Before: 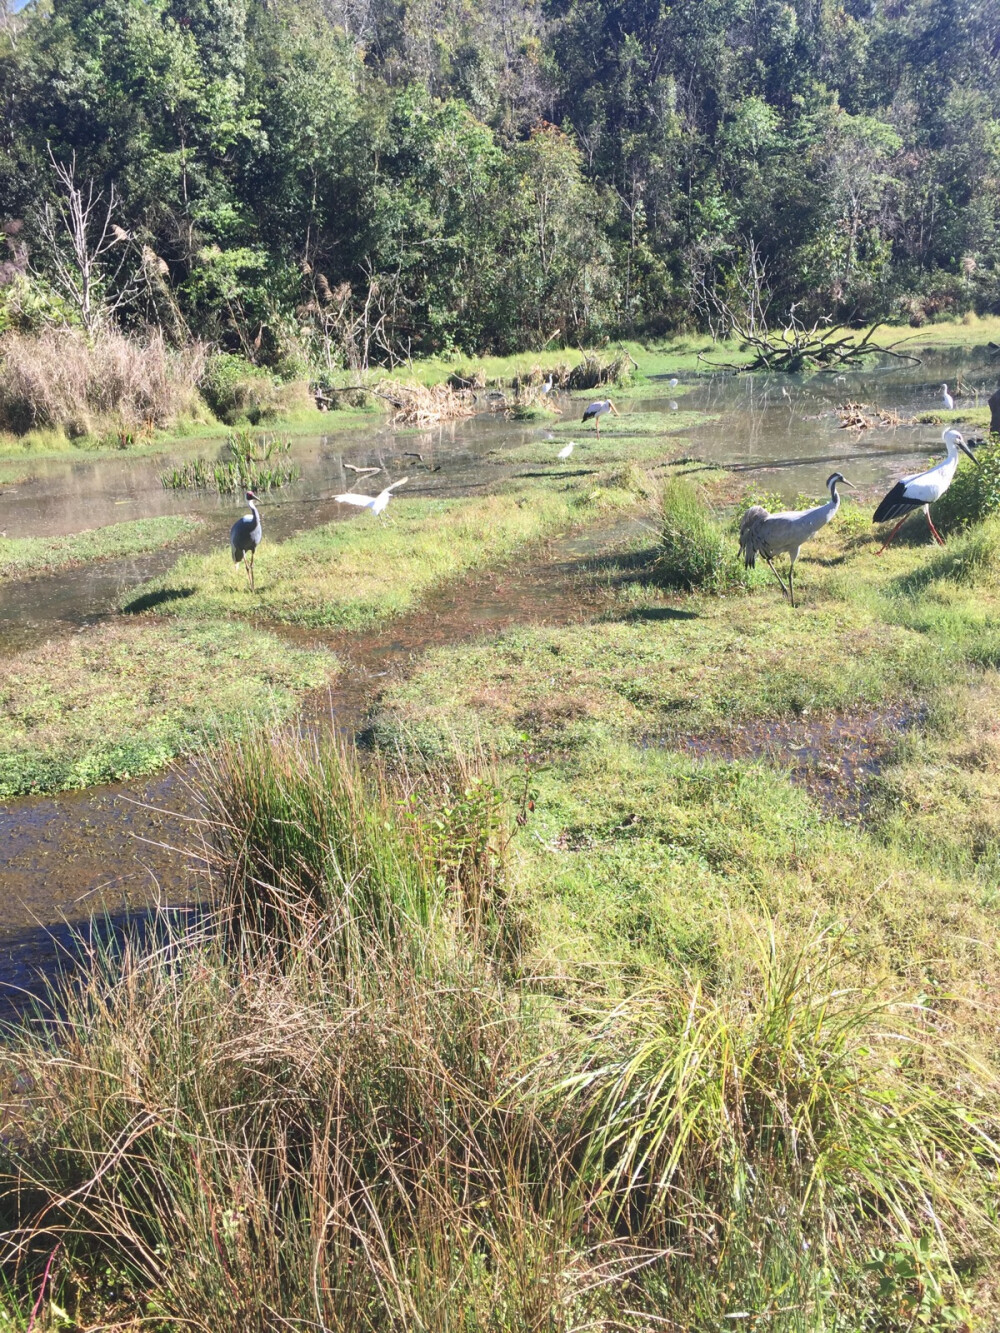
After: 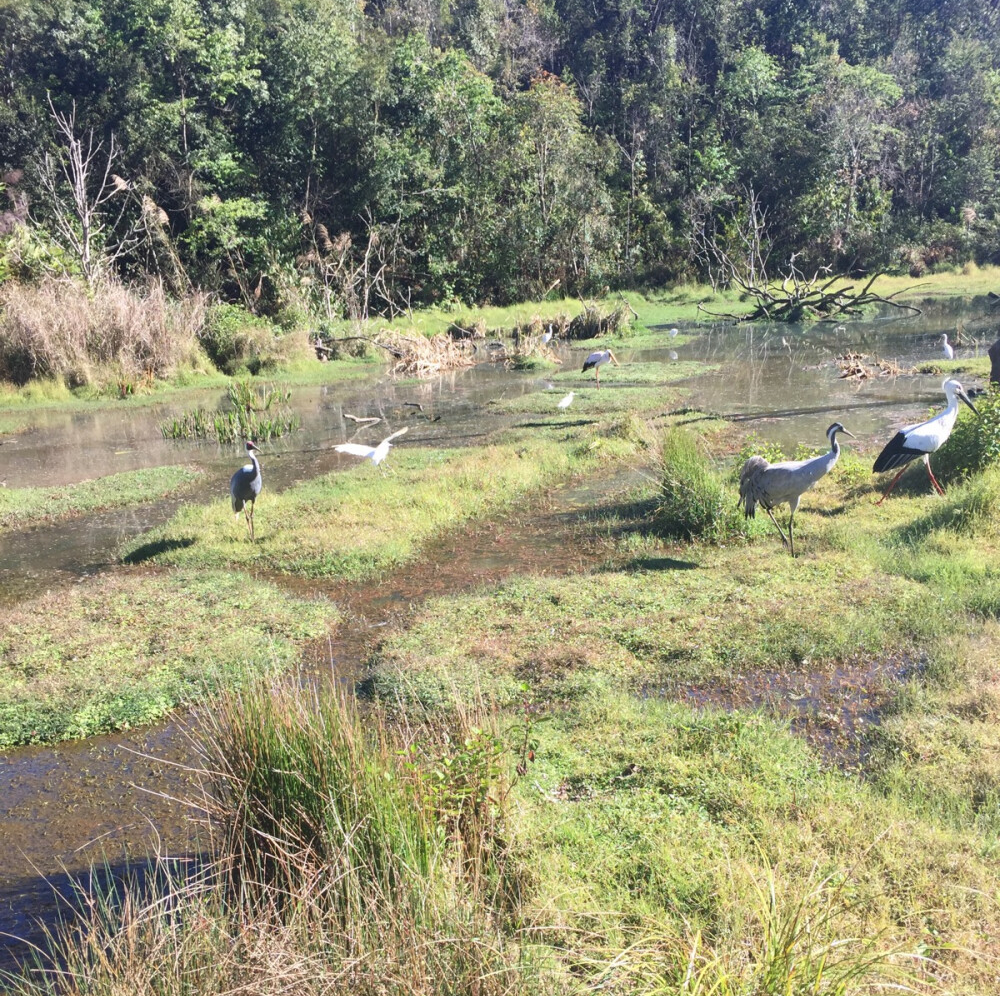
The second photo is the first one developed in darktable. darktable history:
crop: top 3.787%, bottom 21.486%
